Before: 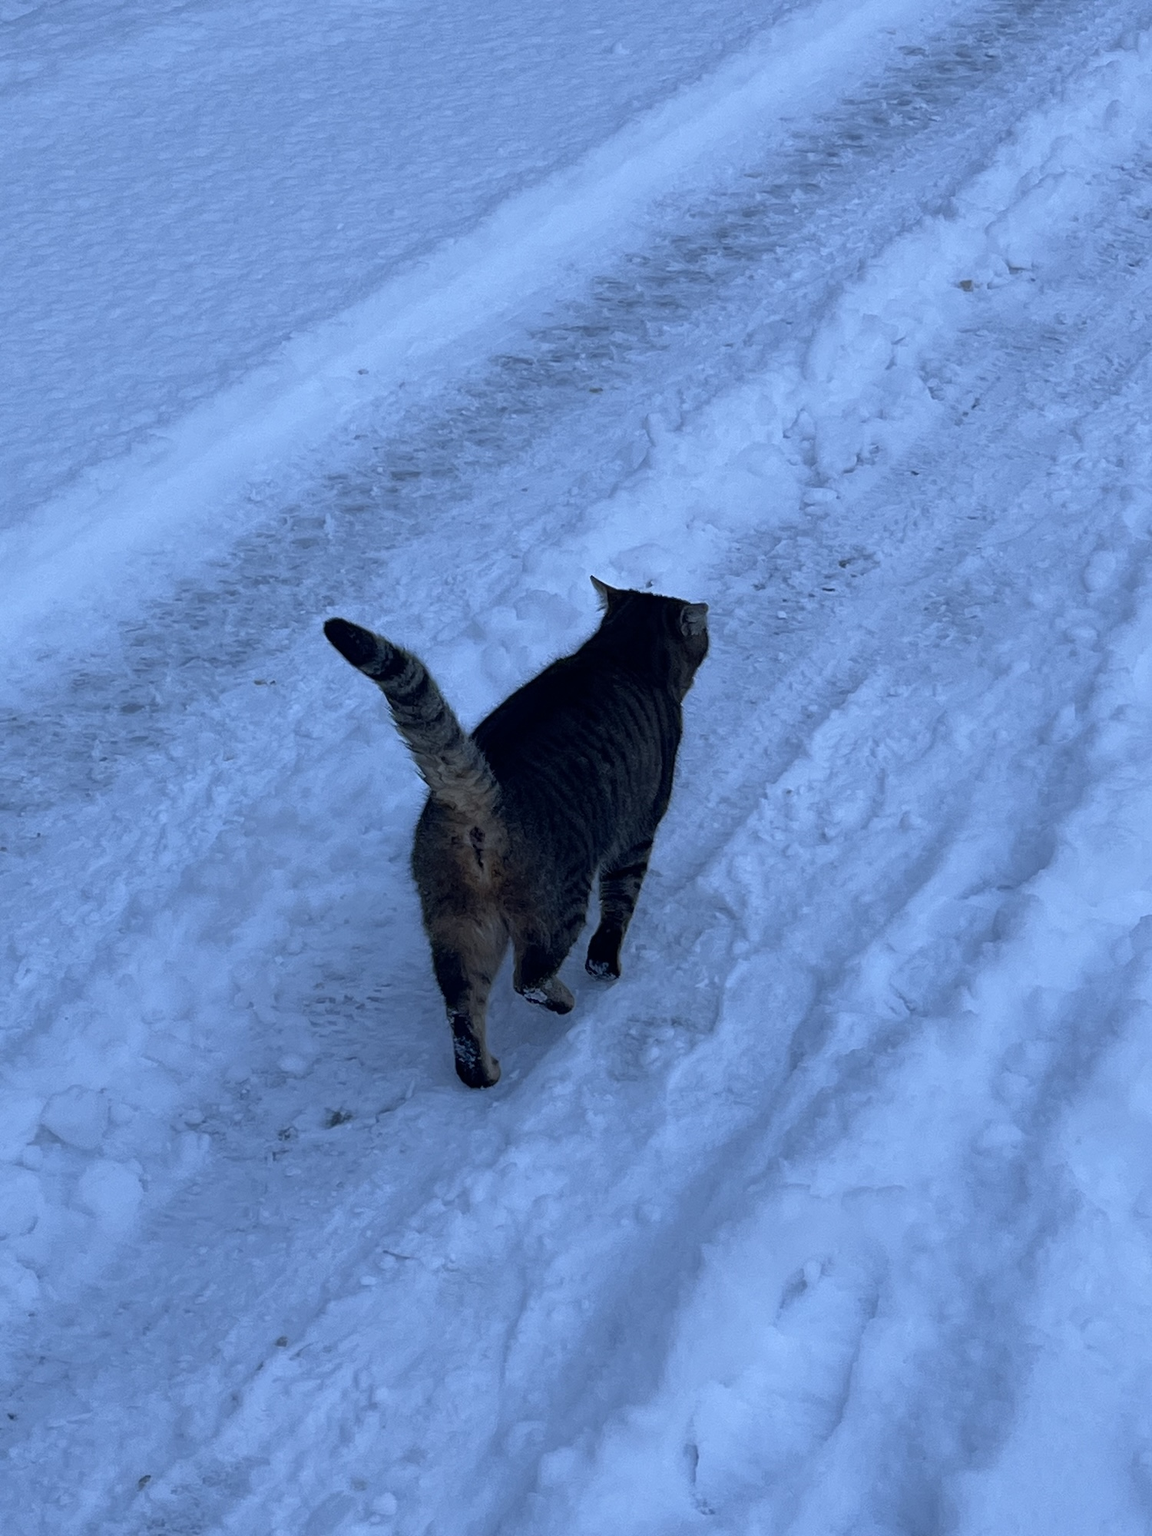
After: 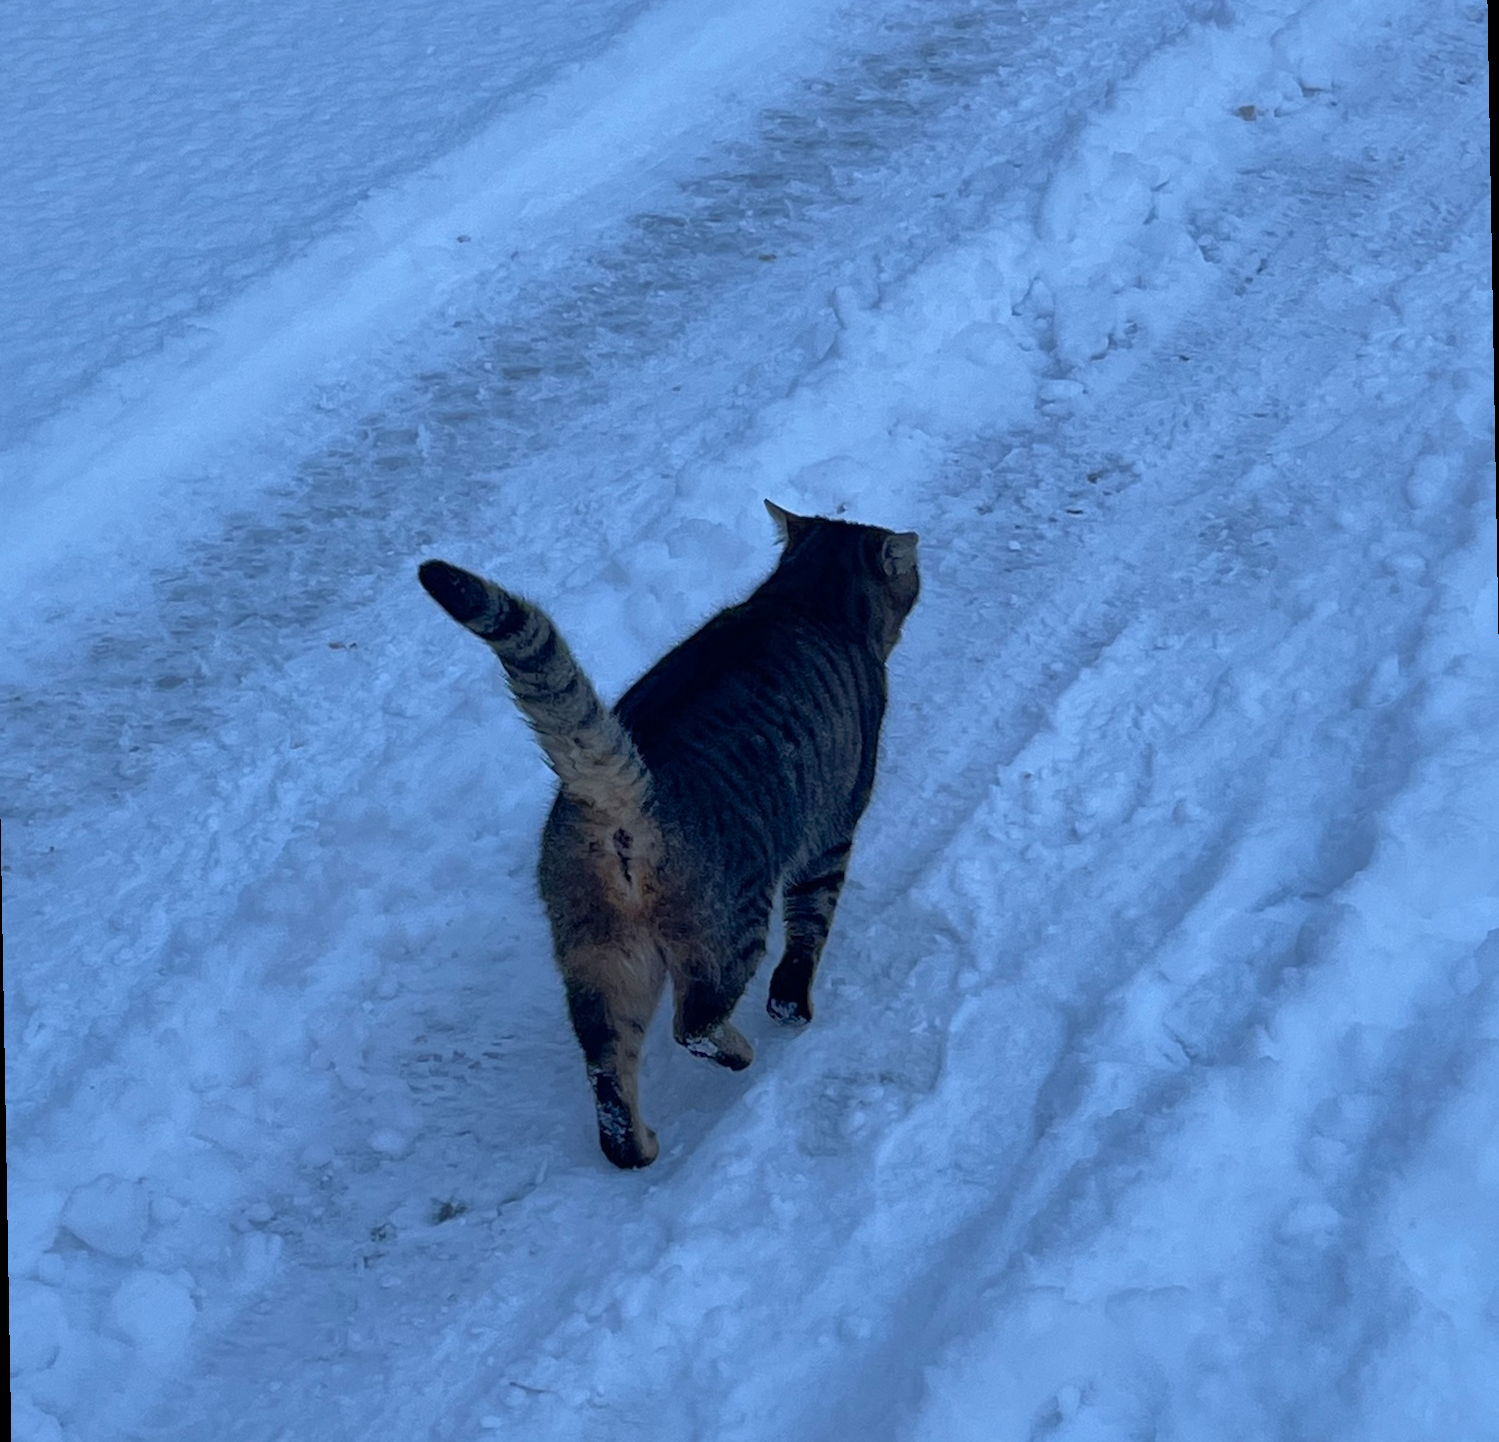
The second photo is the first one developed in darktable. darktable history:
shadows and highlights: on, module defaults
crop: top 11.038%, bottom 13.962%
rotate and perspective: rotation -1°, crop left 0.011, crop right 0.989, crop top 0.025, crop bottom 0.975
